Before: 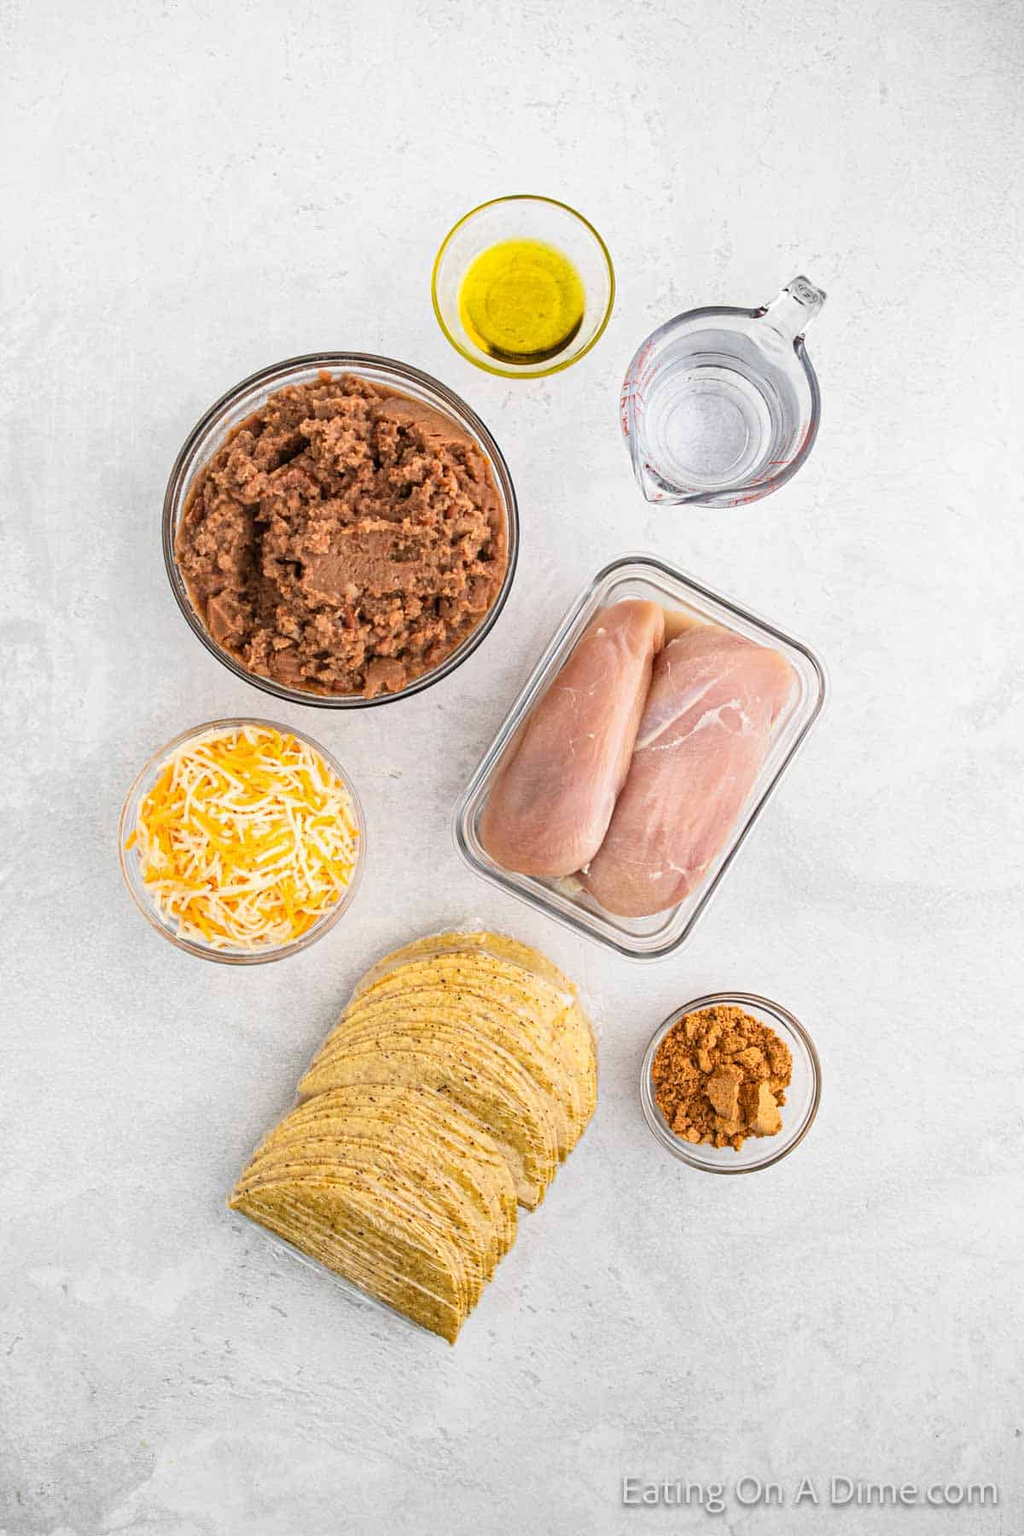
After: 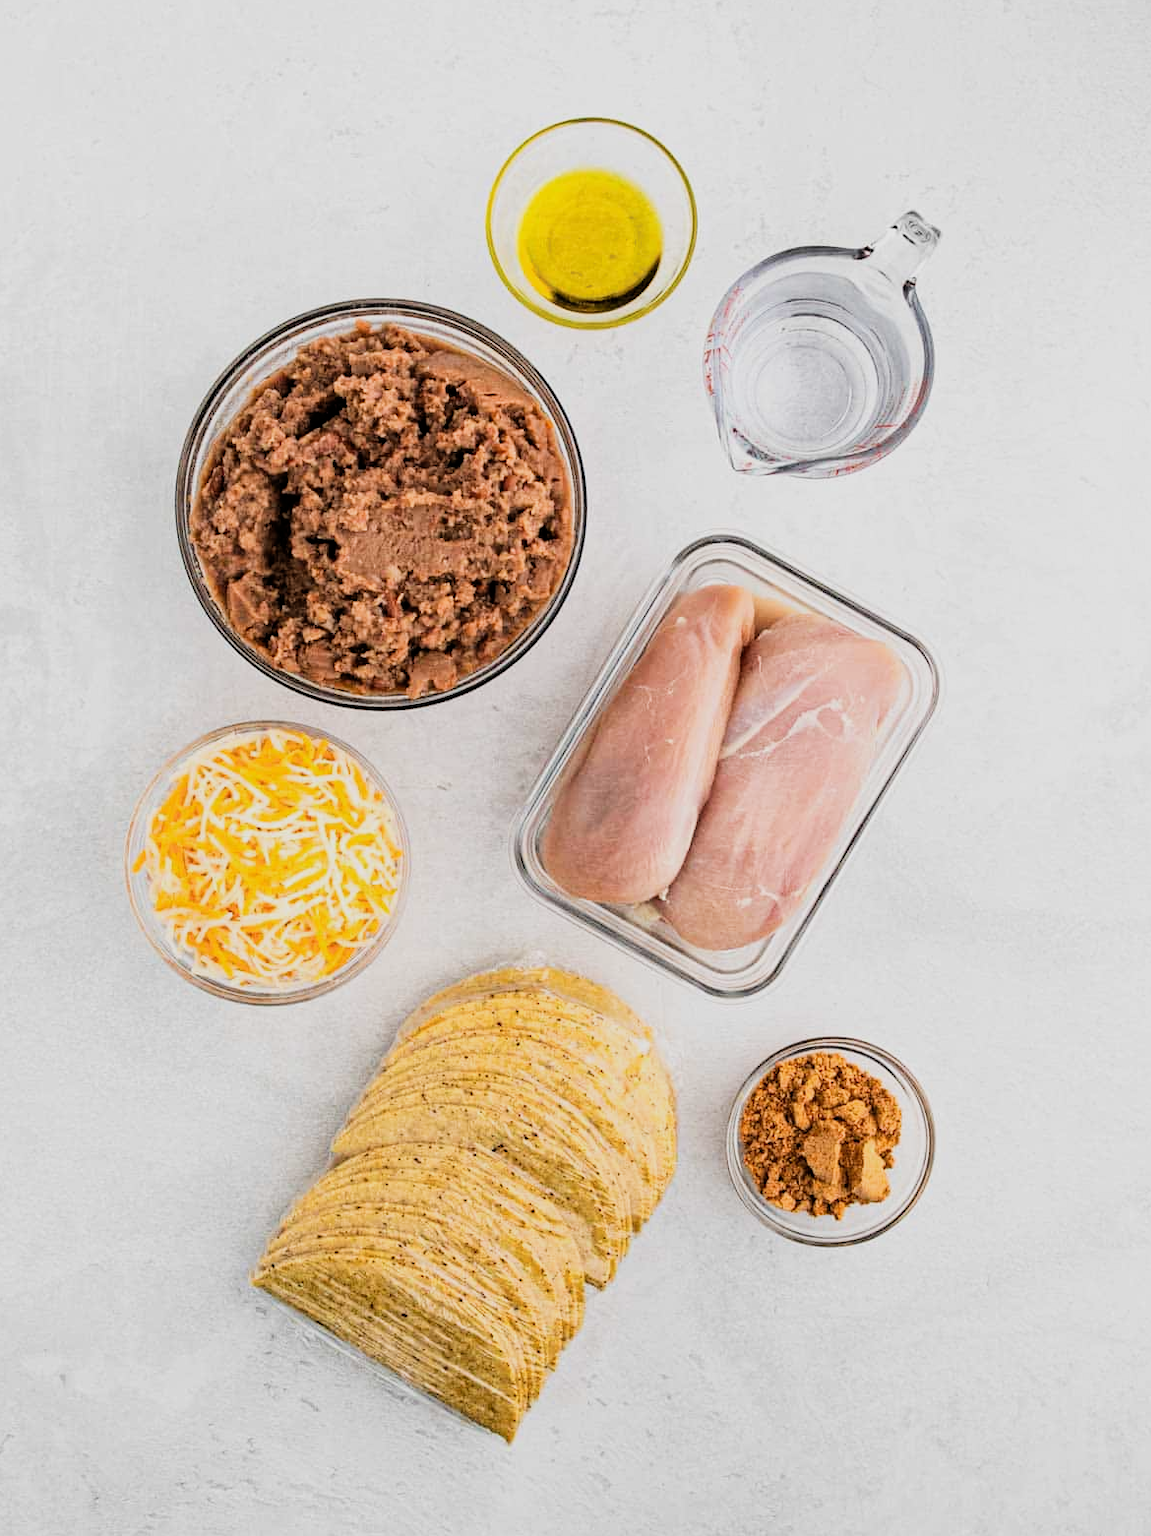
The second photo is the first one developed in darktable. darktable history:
crop: left 1.08%, top 6.097%, right 1.387%, bottom 7.165%
filmic rgb: black relative exposure -5.13 EV, white relative exposure 3.96 EV, threshold 3.04 EV, hardness 2.91, contrast 1.296, highlights saturation mix -31.01%, enable highlight reconstruction true
